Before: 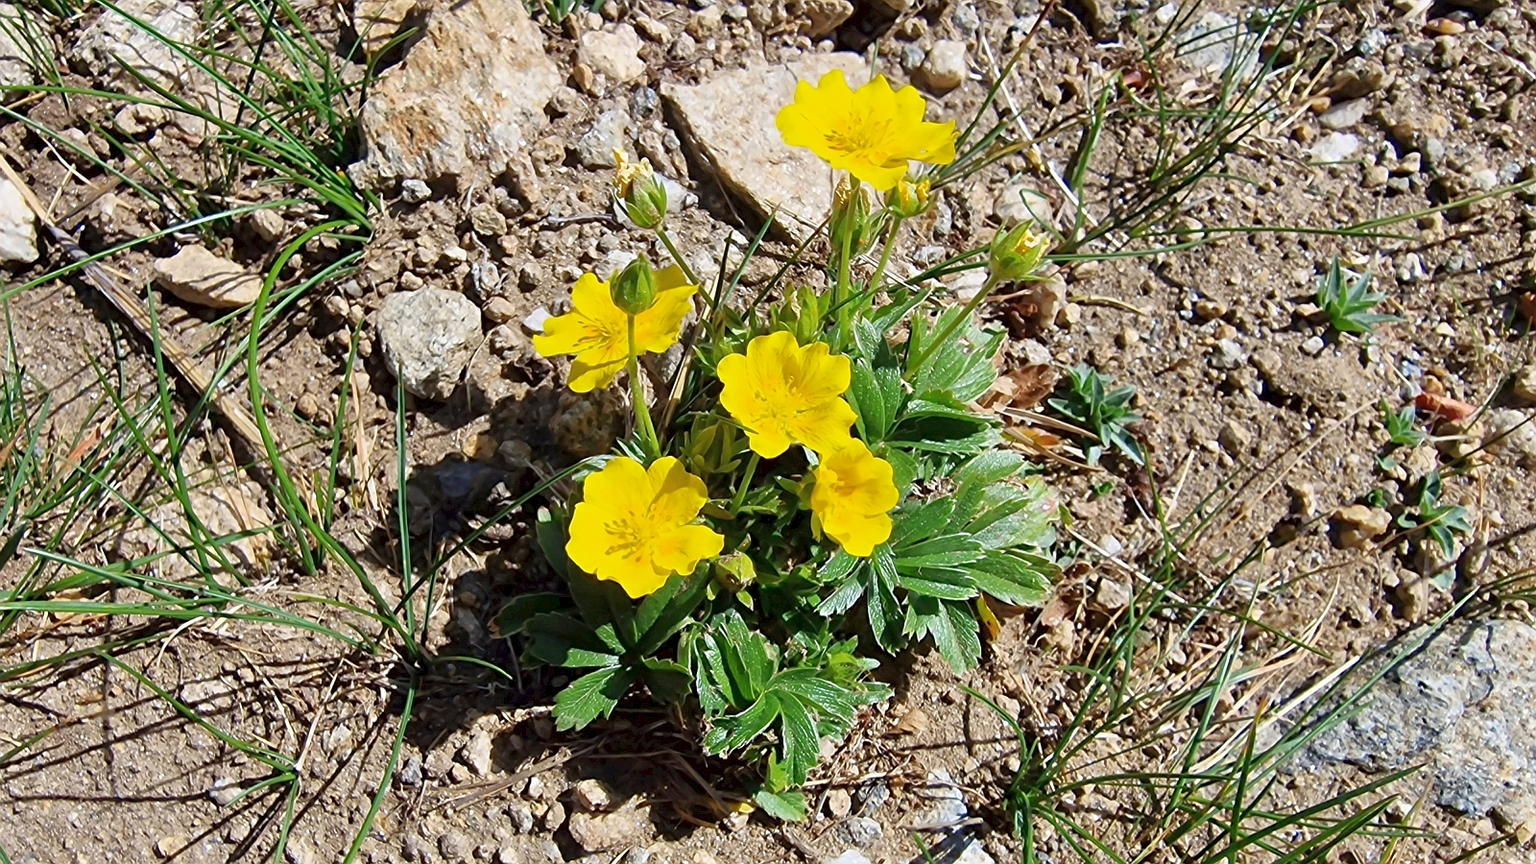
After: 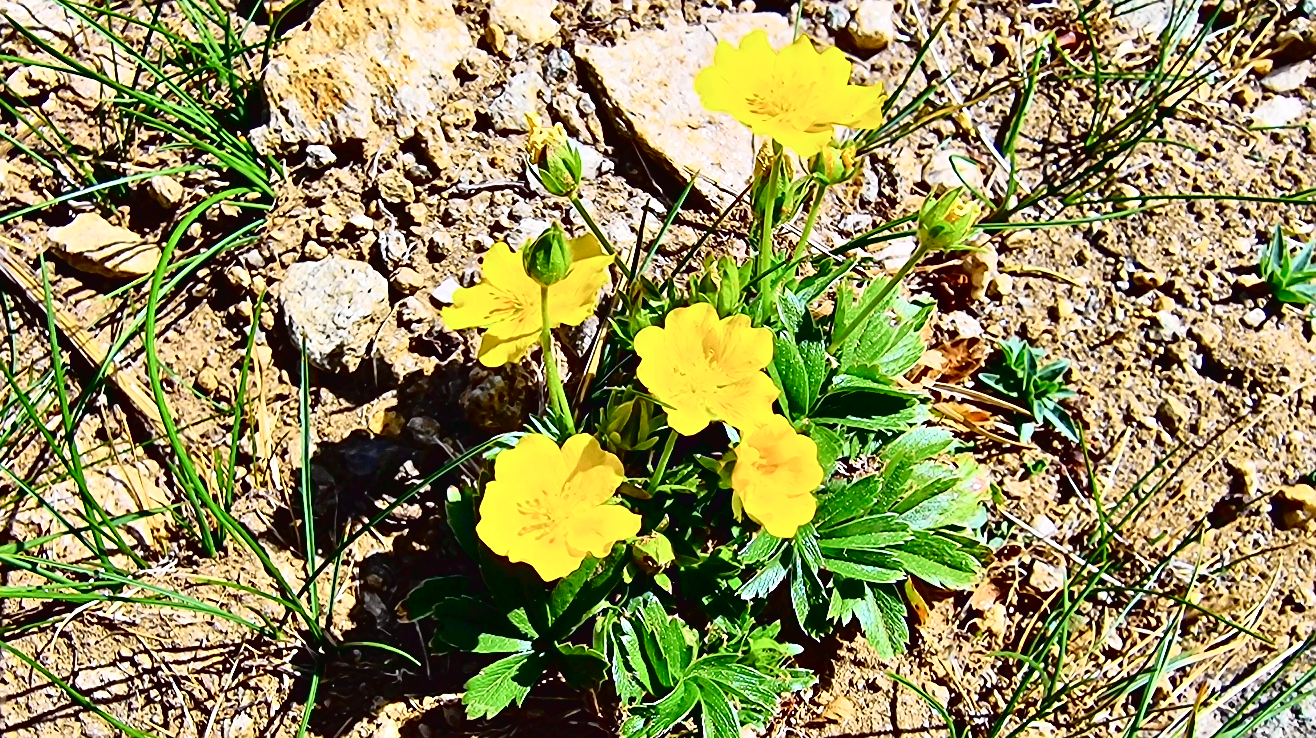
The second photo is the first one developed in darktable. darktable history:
exposure: compensate exposure bias true, compensate highlight preservation false
contrast equalizer: octaves 7, y [[0.528, 0.548, 0.563, 0.562, 0.546, 0.526], [0.55 ×6], [0 ×6], [0 ×6], [0 ×6]]
sharpen: on, module defaults
crop and rotate: left 7.082%, top 4.709%, right 10.621%, bottom 13.21%
tone curve: curves: ch0 [(0, 0.022) (0.177, 0.086) (0.392, 0.438) (0.704, 0.844) (0.858, 0.938) (1, 0.981)]; ch1 [(0, 0) (0.402, 0.36) (0.476, 0.456) (0.498, 0.501) (0.518, 0.521) (0.58, 0.598) (0.619, 0.65) (0.692, 0.737) (1, 1)]; ch2 [(0, 0) (0.415, 0.438) (0.483, 0.499) (0.503, 0.507) (0.526, 0.537) (0.563, 0.624) (0.626, 0.714) (0.699, 0.753) (0.997, 0.858)], color space Lab, independent channels, preserve colors none
